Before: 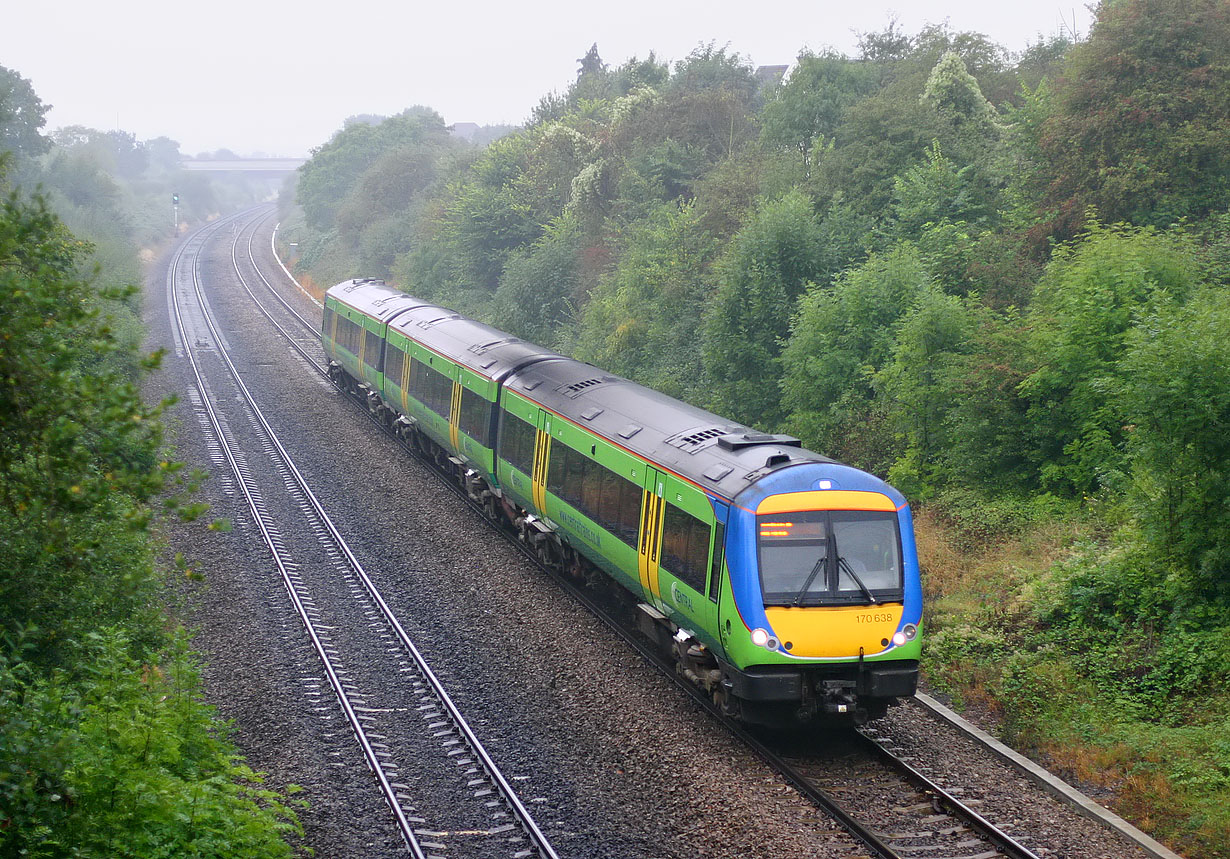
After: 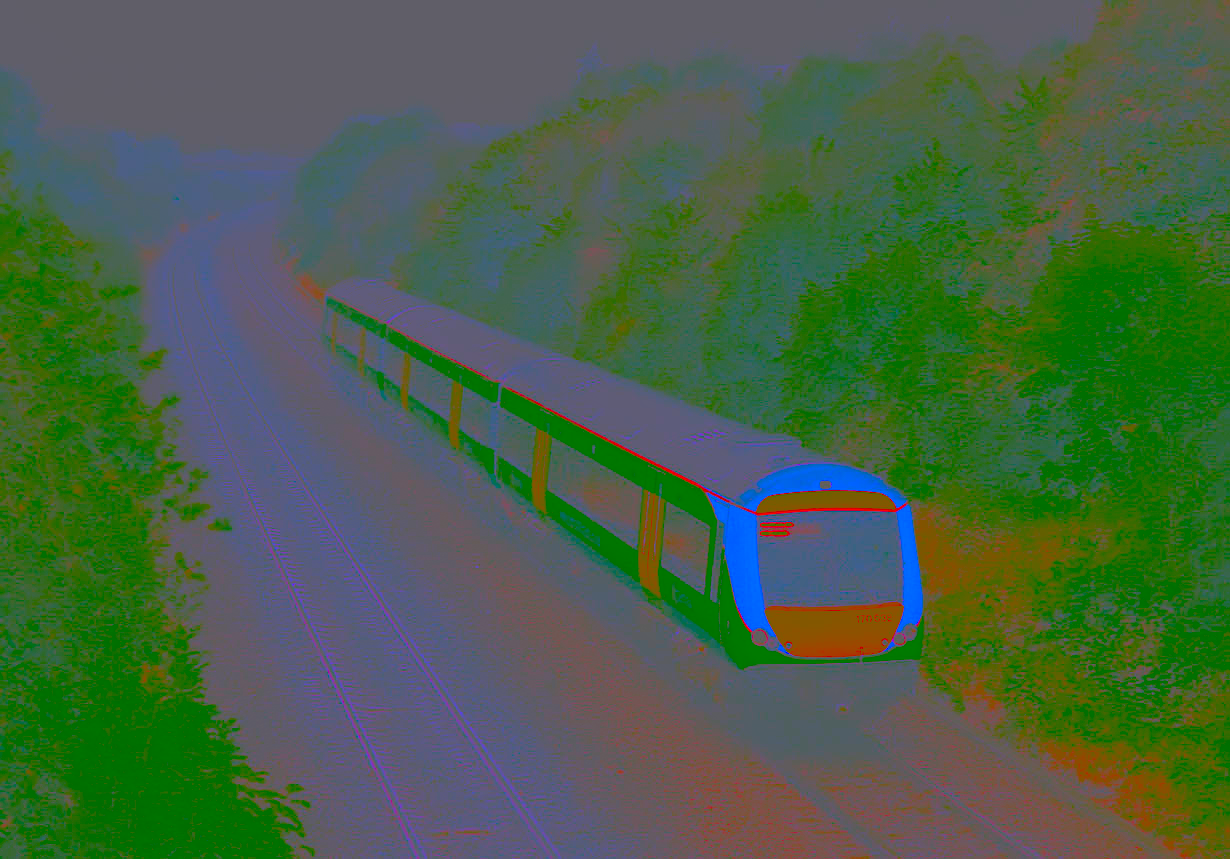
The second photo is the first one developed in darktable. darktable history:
contrast brightness saturation: contrast -0.987, brightness -0.171, saturation 0.764
exposure: black level correction 0, exposure 1 EV, compensate highlight preservation false
